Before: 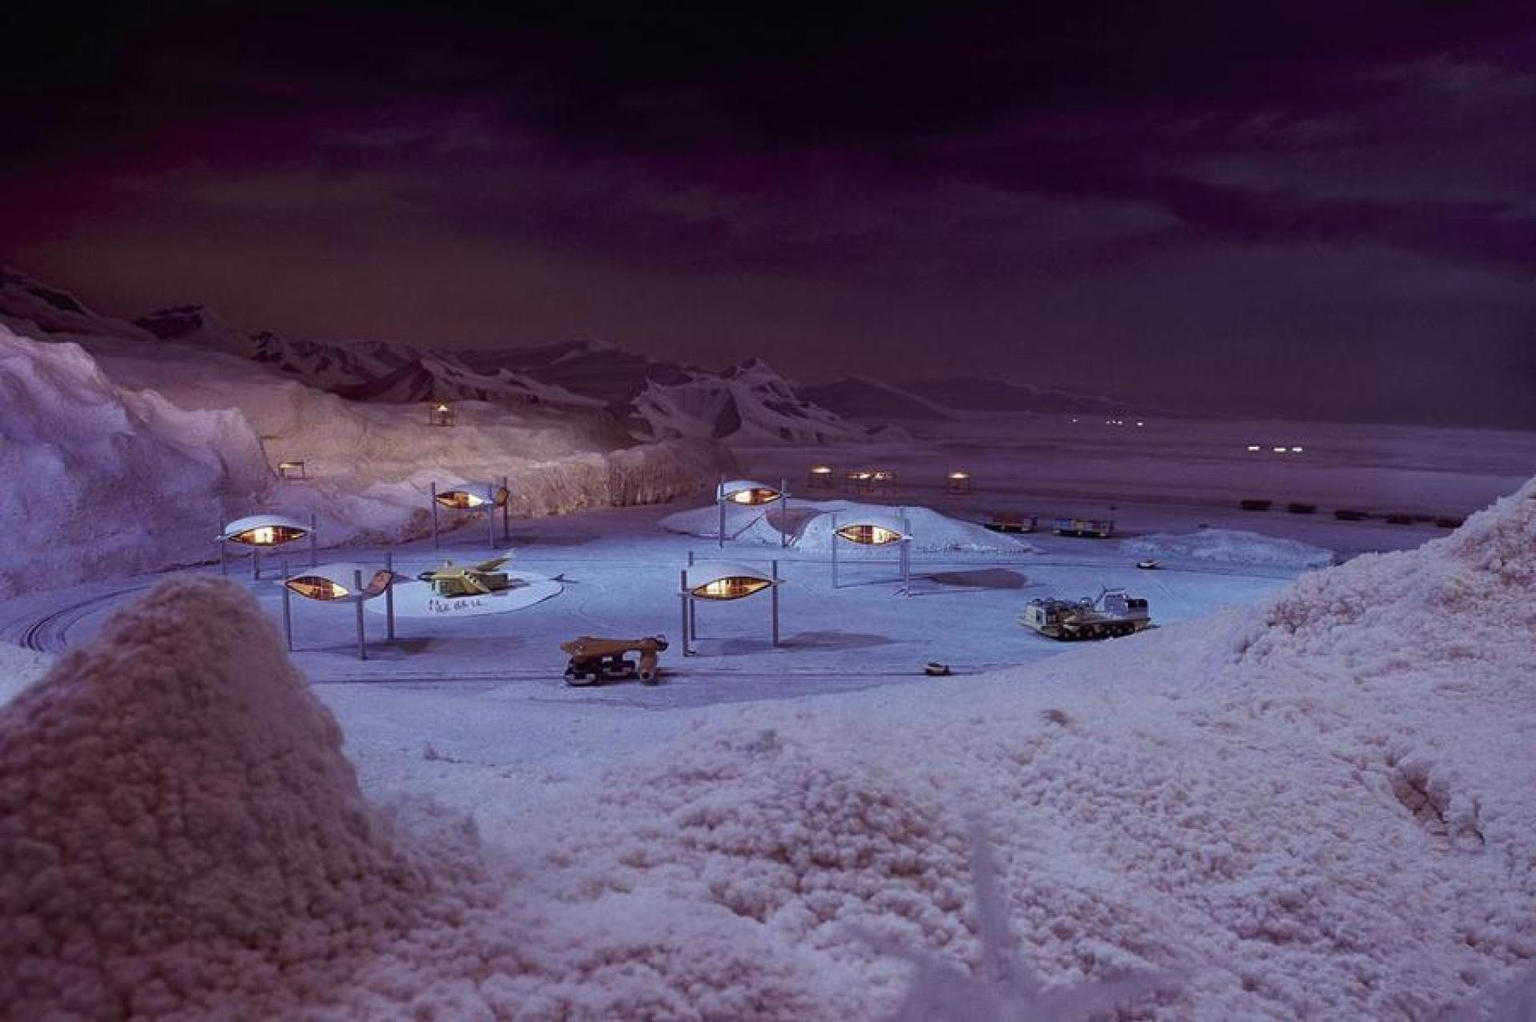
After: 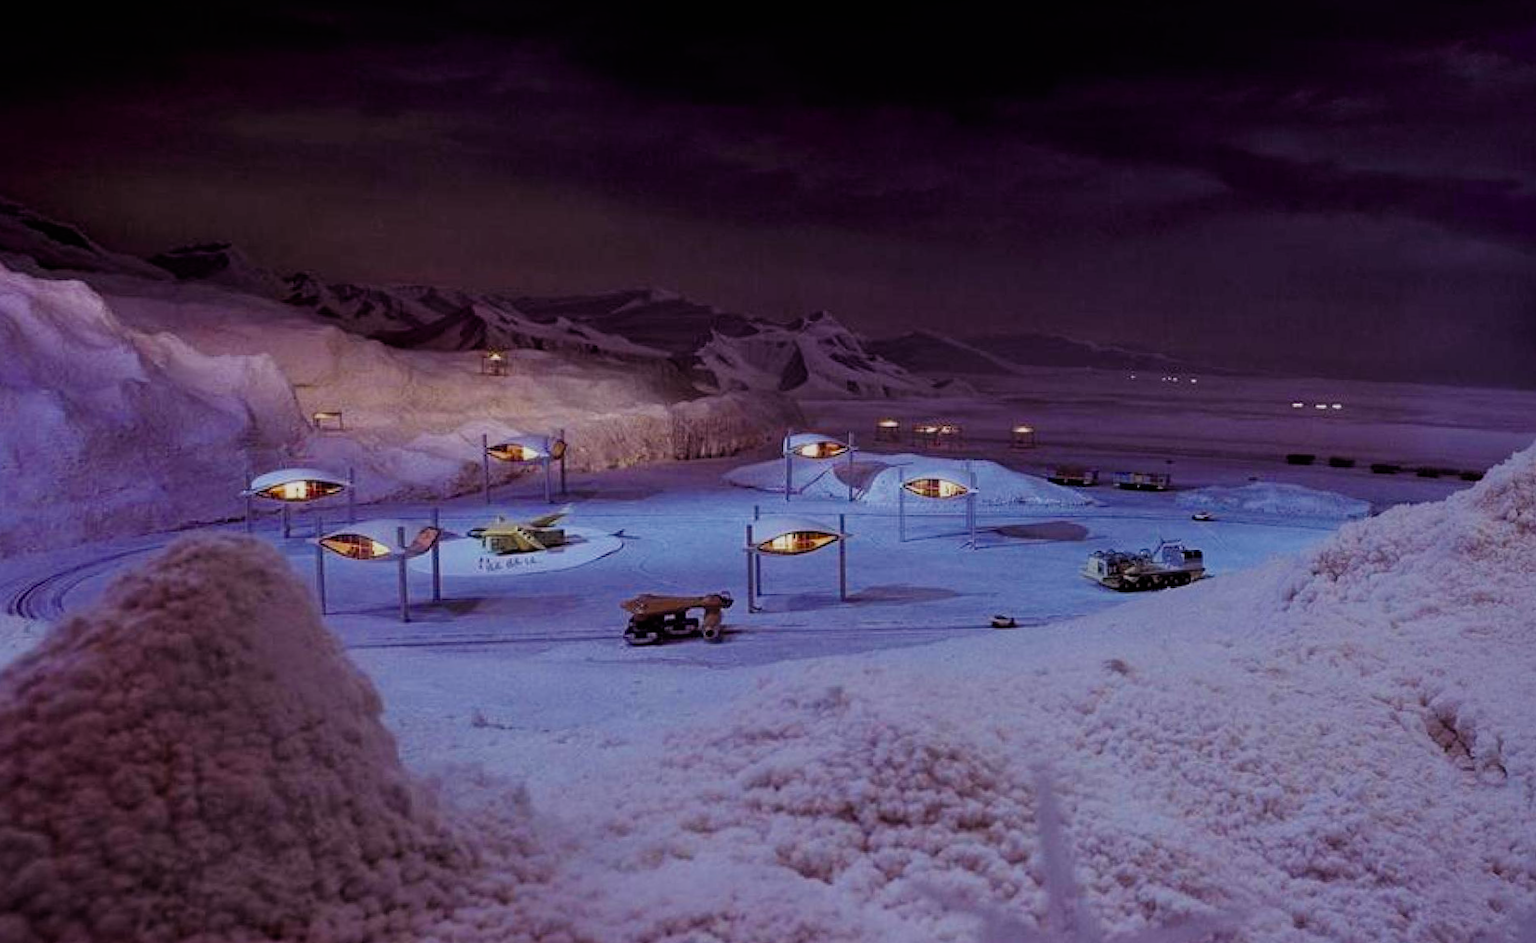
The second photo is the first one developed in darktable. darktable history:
rotate and perspective: rotation -0.013°, lens shift (vertical) -0.027, lens shift (horizontal) 0.178, crop left 0.016, crop right 0.989, crop top 0.082, crop bottom 0.918
filmic rgb: black relative exposure -7.75 EV, white relative exposure 4.4 EV, threshold 3 EV, hardness 3.76, latitude 38.11%, contrast 0.966, highlights saturation mix 10%, shadows ↔ highlights balance 4.59%, color science v4 (2020), enable highlight reconstruction true
